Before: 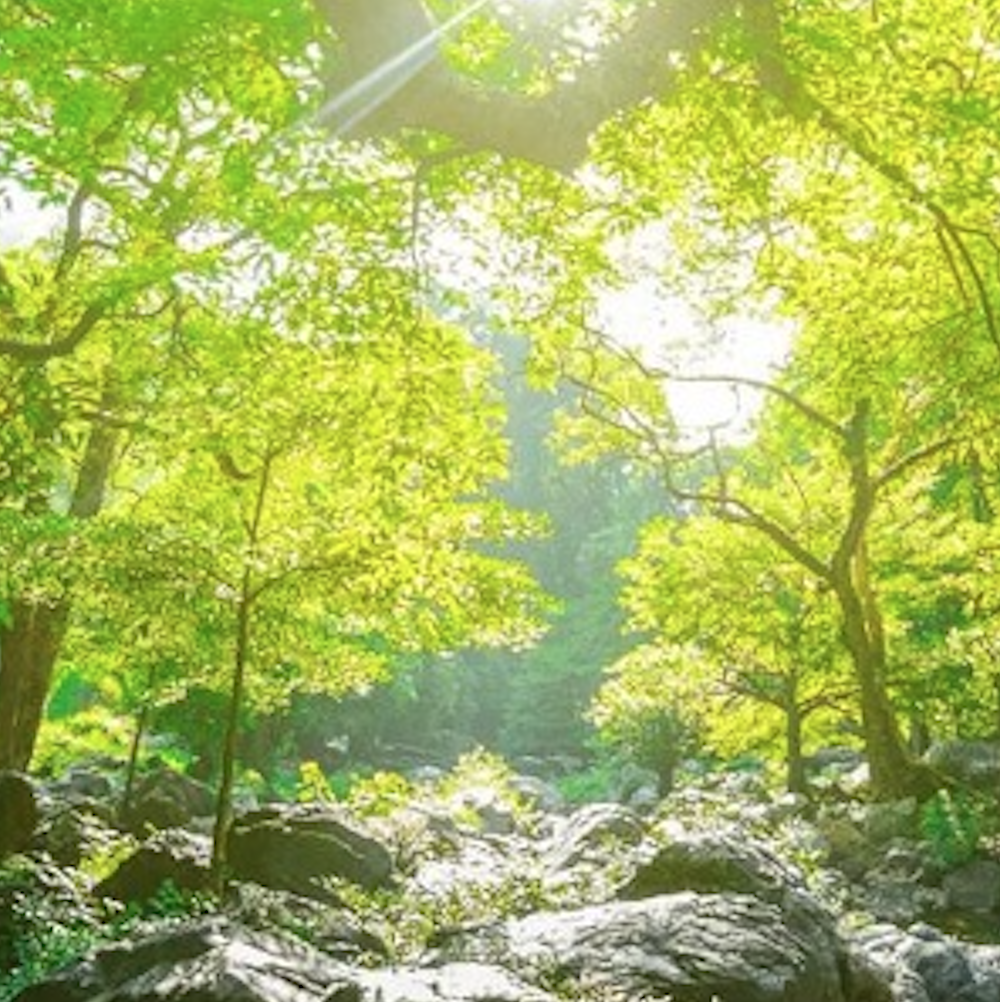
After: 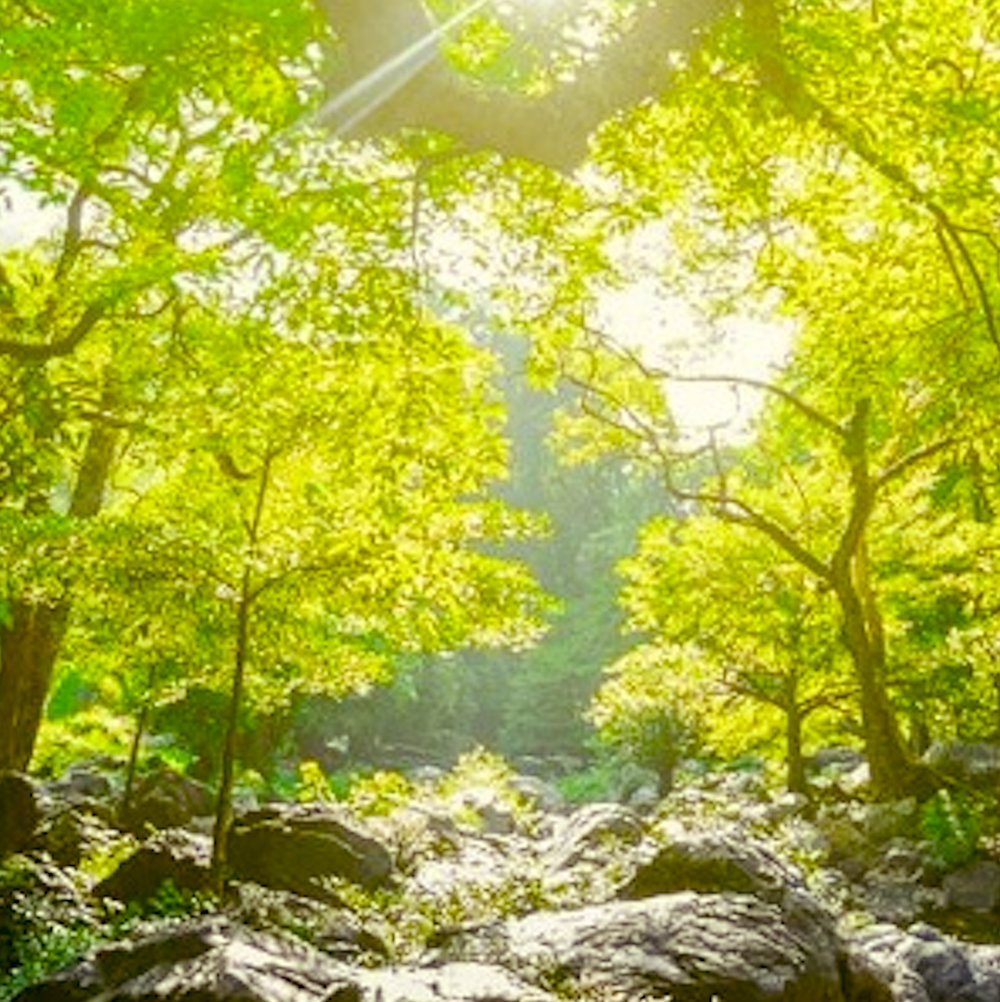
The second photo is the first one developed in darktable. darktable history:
exposure: black level correction 0.002, exposure -0.1 EV, compensate highlight preservation false
color balance rgb: shadows lift › luminance -21.66%, shadows lift › chroma 8.98%, shadows lift › hue 283.37°, power › chroma 1.05%, power › hue 25.59°, highlights gain › luminance 6.08%, highlights gain › chroma 2.55%, highlights gain › hue 90°, global offset › luminance -0.87%, perceptual saturation grading › global saturation 25%, perceptual saturation grading › highlights -28.39%, perceptual saturation grading › shadows 33.98%
